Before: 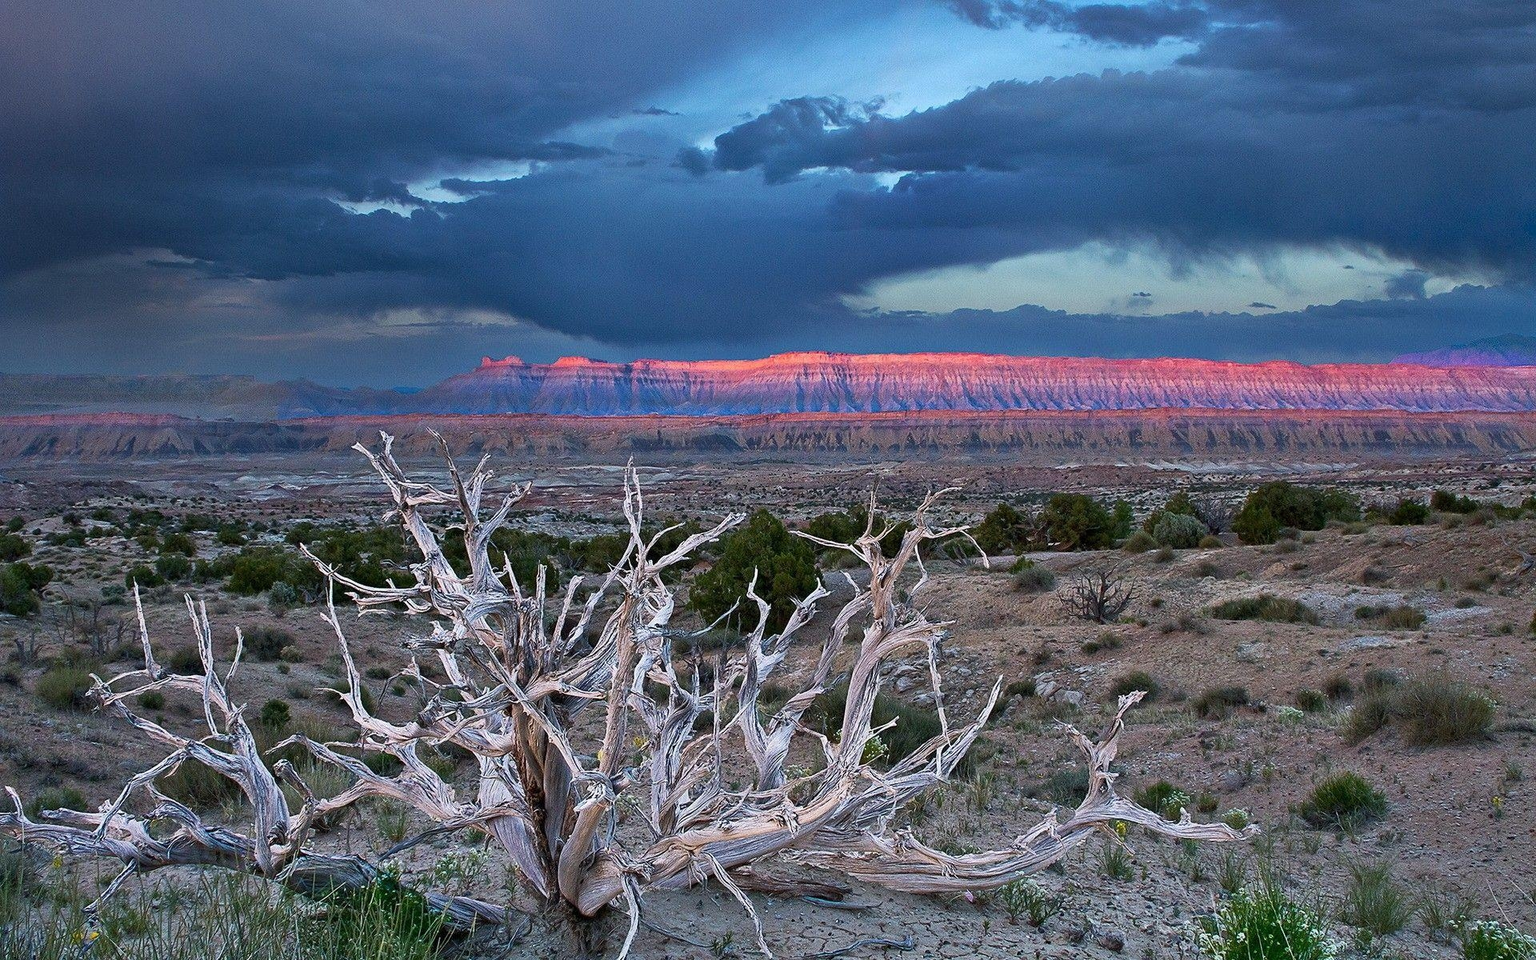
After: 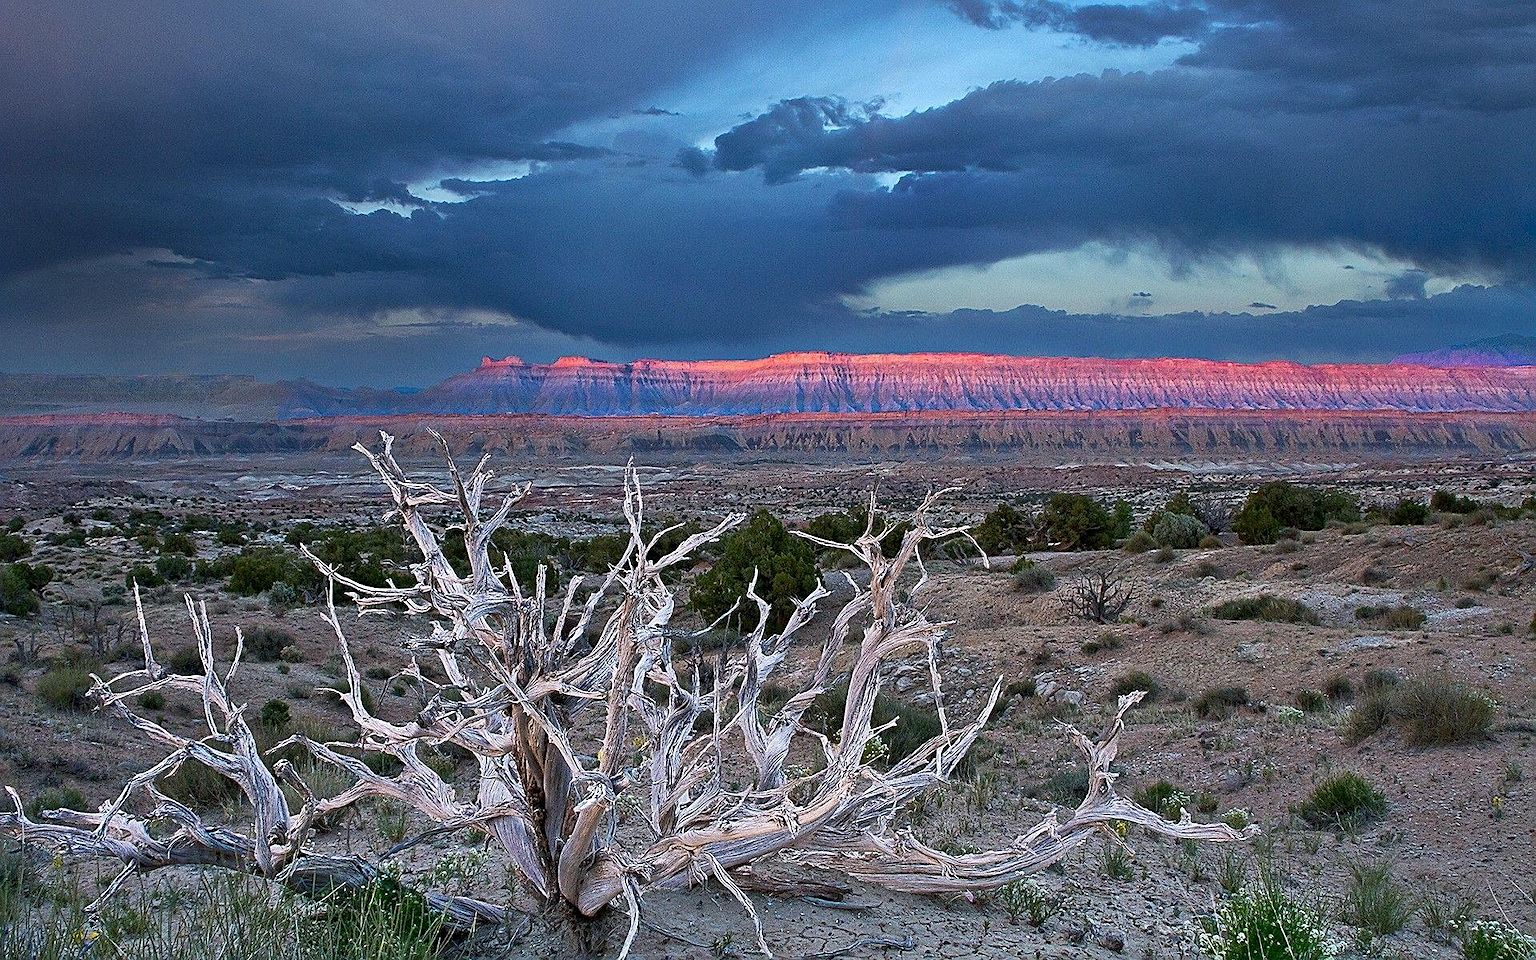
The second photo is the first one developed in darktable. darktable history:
exposure: black level correction 0.001, compensate exposure bias true, compensate highlight preservation false
sharpen: on, module defaults
